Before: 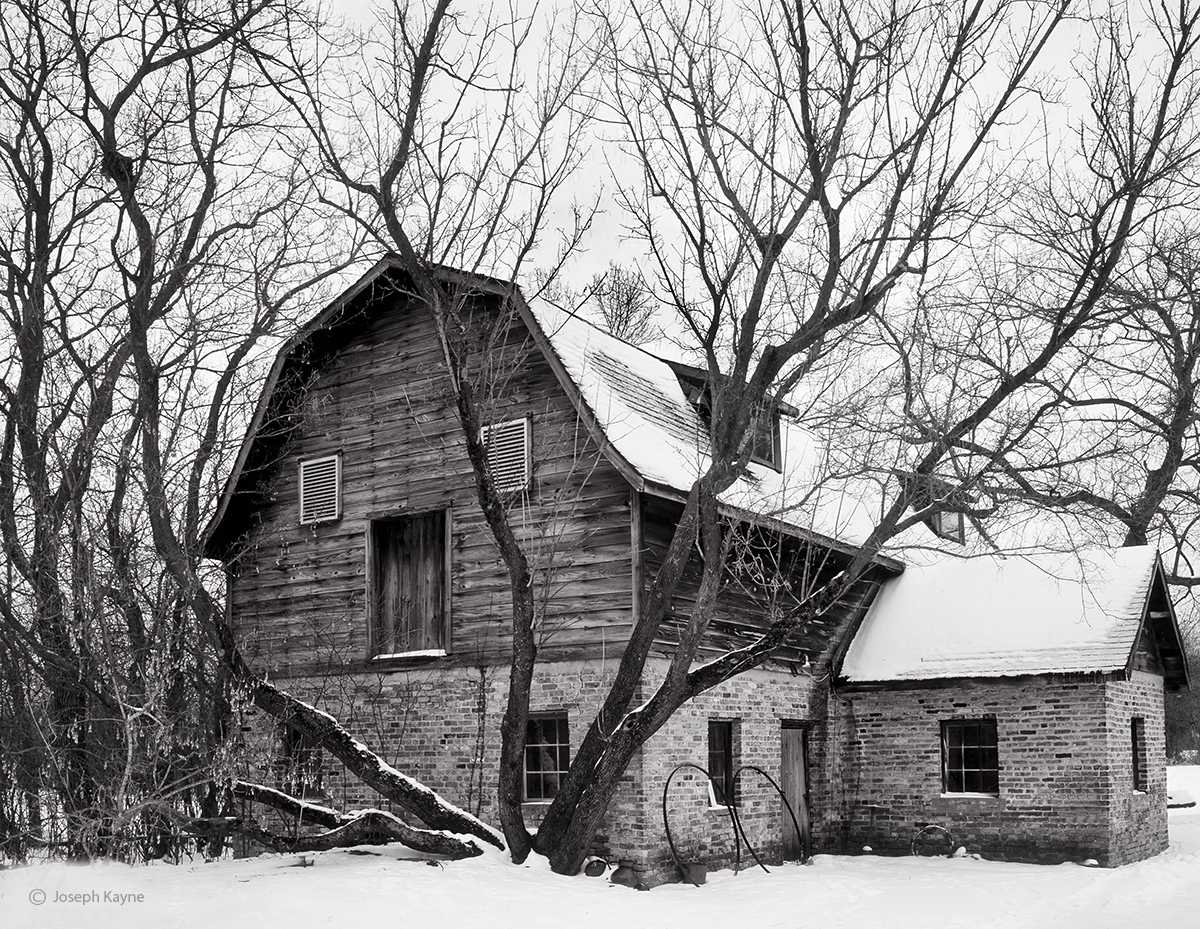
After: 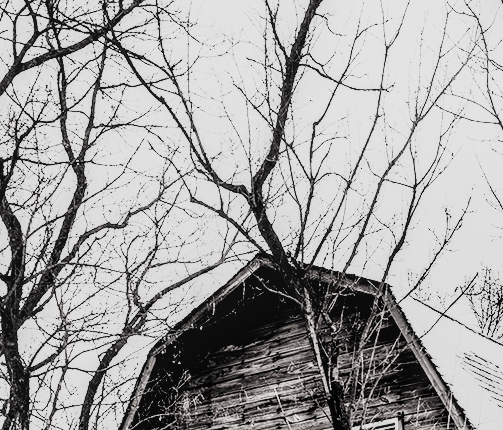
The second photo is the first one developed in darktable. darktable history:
filmic rgb: black relative exposure -16 EV, white relative exposure 5.31 EV, hardness 5.9, contrast 1.25, preserve chrominance no, color science v5 (2021)
crop and rotate: left 10.817%, top 0.062%, right 47.194%, bottom 53.626%
local contrast: on, module defaults
rgb curve: curves: ch0 [(0, 0) (0.21, 0.15) (0.24, 0.21) (0.5, 0.75) (0.75, 0.96) (0.89, 0.99) (1, 1)]; ch1 [(0, 0.02) (0.21, 0.13) (0.25, 0.2) (0.5, 0.67) (0.75, 0.9) (0.89, 0.97) (1, 1)]; ch2 [(0, 0.02) (0.21, 0.13) (0.25, 0.2) (0.5, 0.67) (0.75, 0.9) (0.89, 0.97) (1, 1)], compensate middle gray true
